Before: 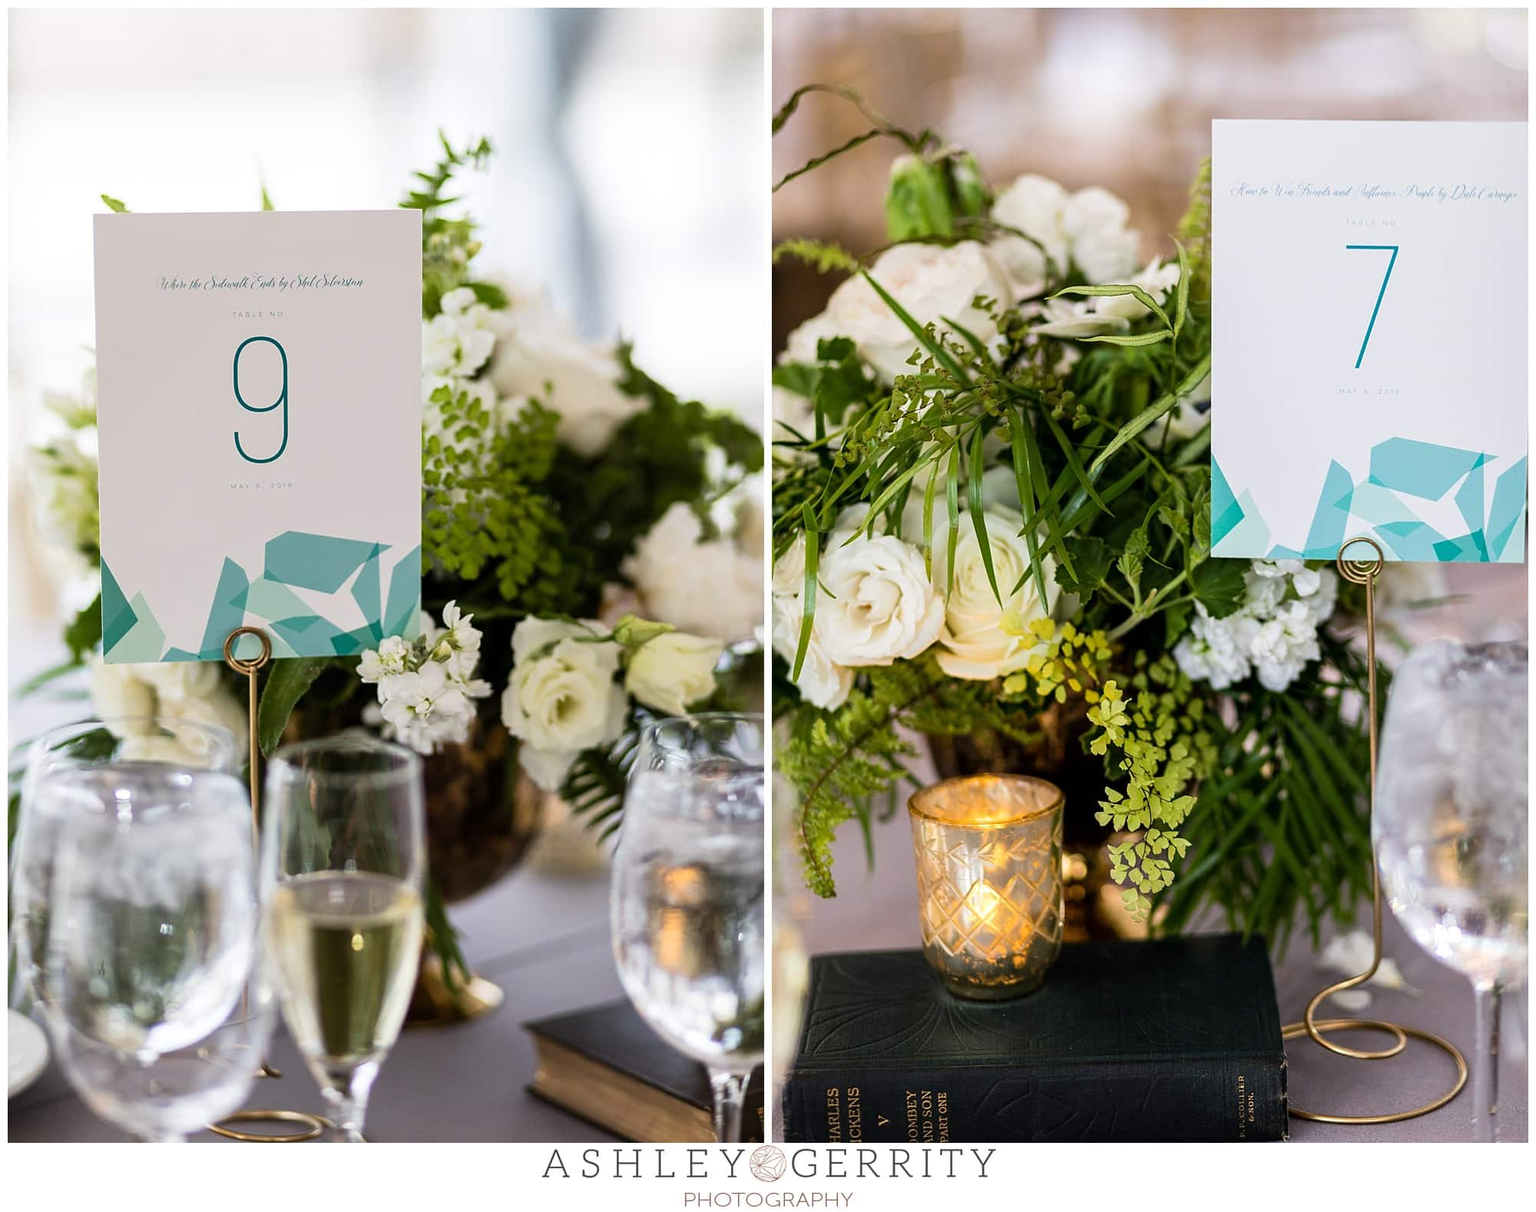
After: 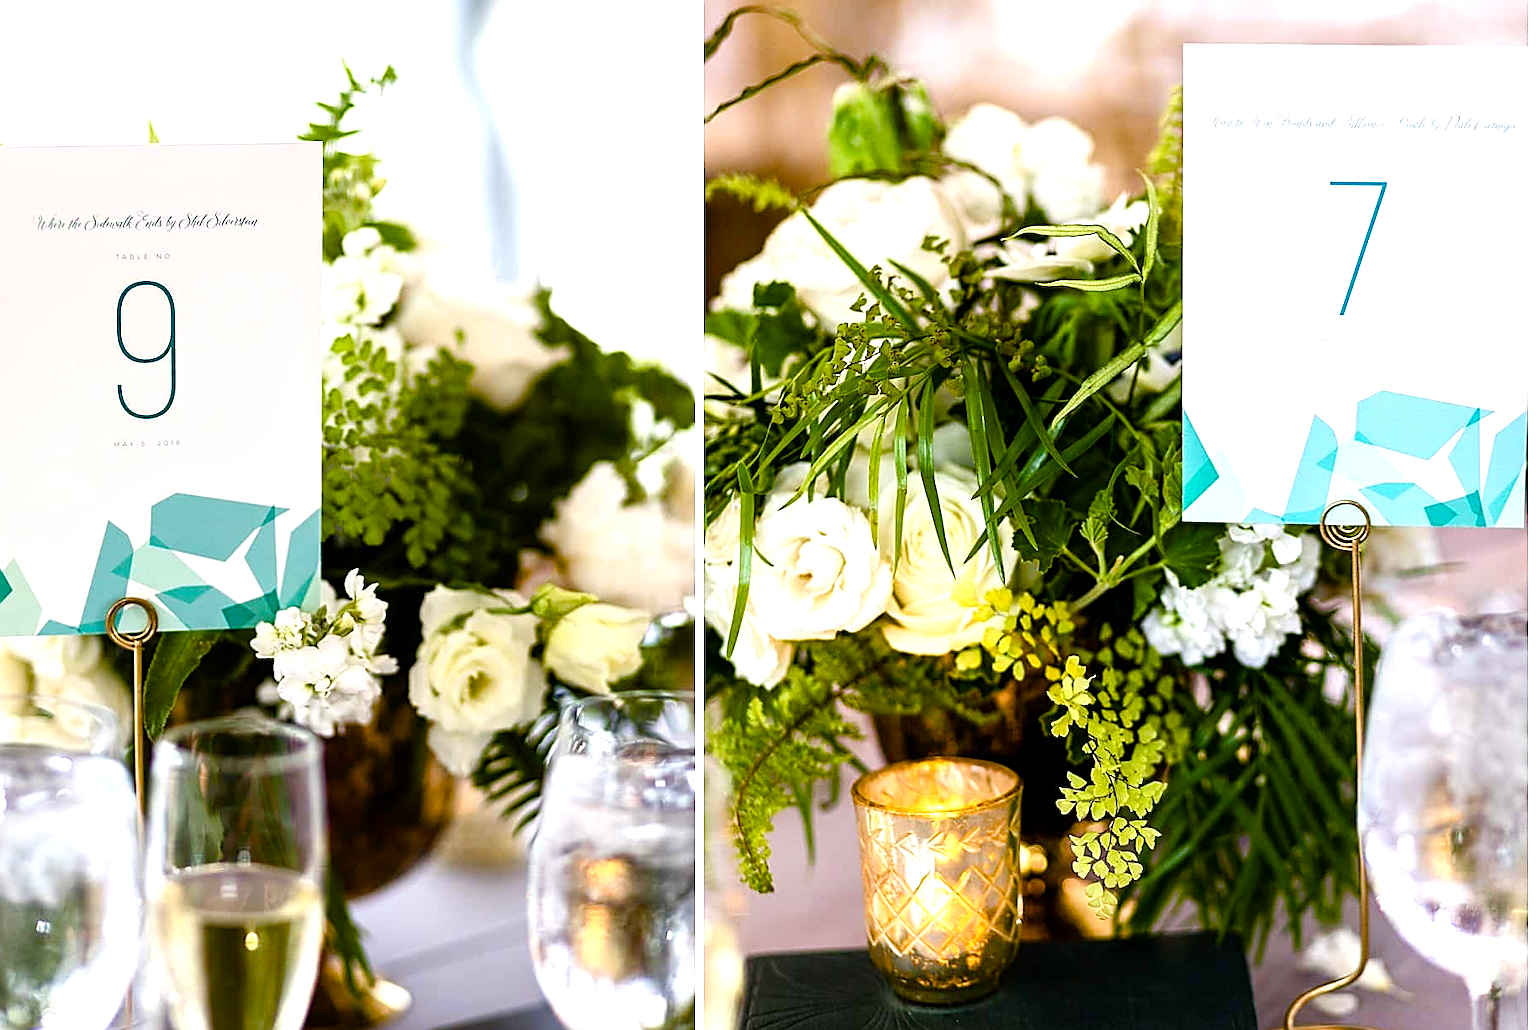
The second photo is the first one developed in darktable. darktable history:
sharpen: amount 0.573
crop: left 8.291%, top 6.572%, bottom 15.383%
tone equalizer: -8 EV -0.415 EV, -7 EV -0.394 EV, -6 EV -0.343 EV, -5 EV -0.225 EV, -3 EV 0.205 EV, -2 EV 0.331 EV, -1 EV 0.409 EV, +0 EV 0.434 EV
color balance rgb: linear chroma grading › shadows 31.542%, linear chroma grading › global chroma -2.463%, linear chroma grading › mid-tones 3.798%, perceptual saturation grading › global saturation 20%, perceptual saturation grading › highlights -25.717%, perceptual saturation grading › shadows 50.173%, perceptual brilliance grading › highlights 7.931%, perceptual brilliance grading › mid-tones 3.897%, perceptual brilliance grading › shadows 2.482%, global vibrance 20%
